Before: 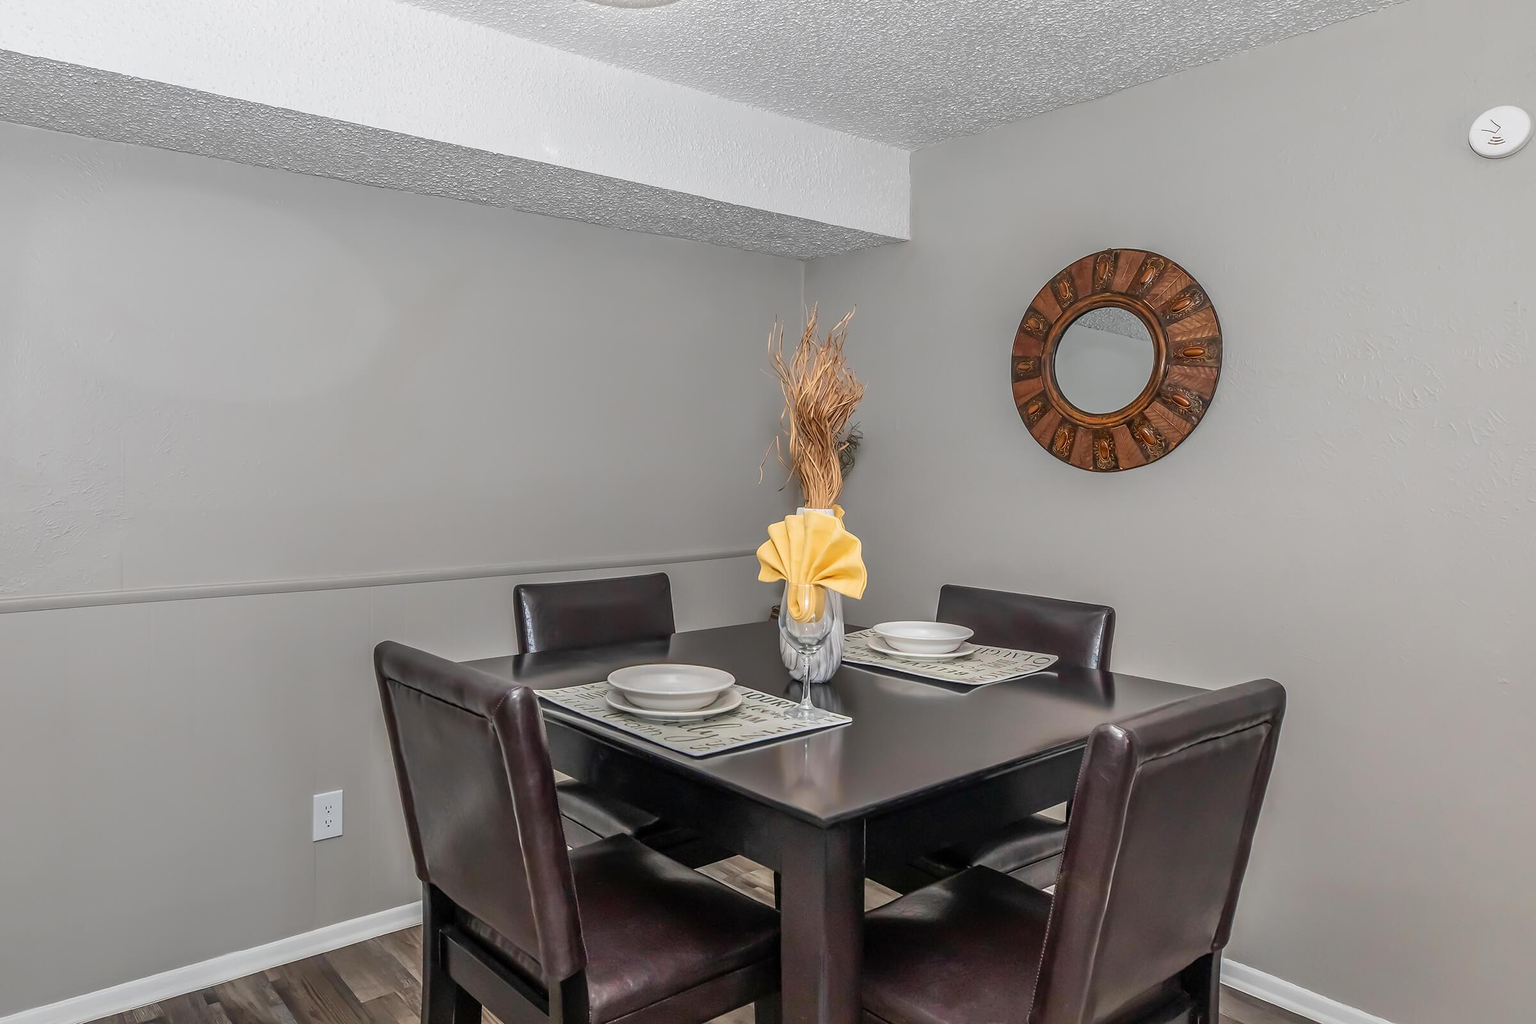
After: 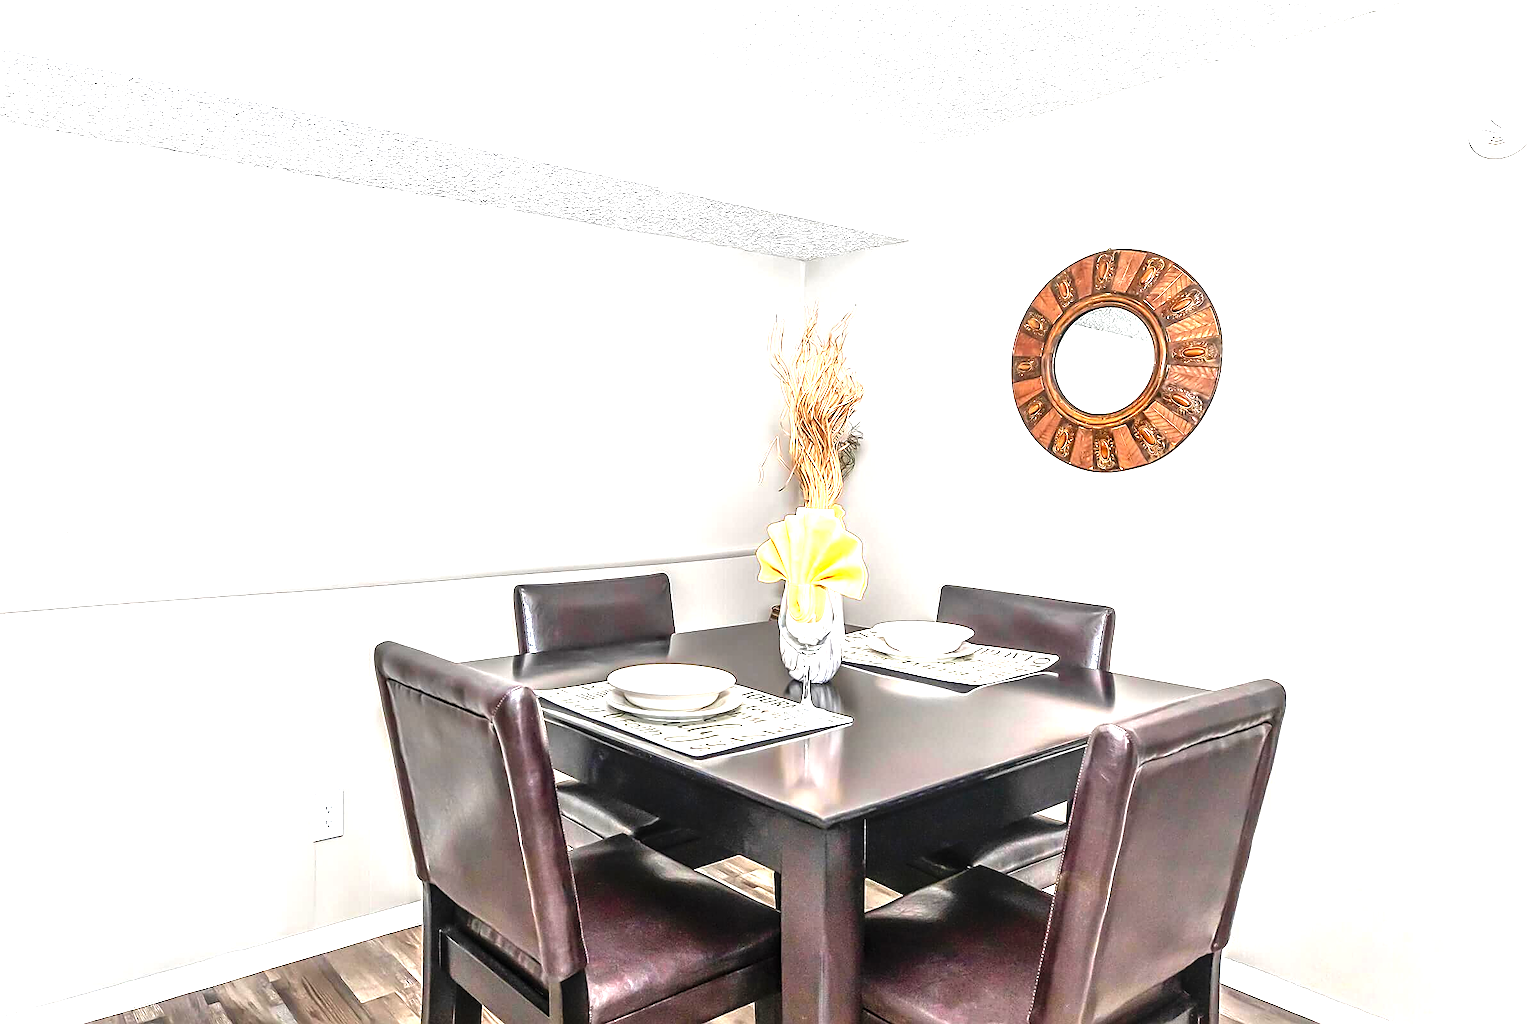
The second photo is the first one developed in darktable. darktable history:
sharpen: amount 0.575
levels: levels [0, 0.281, 0.562]
local contrast: on, module defaults
